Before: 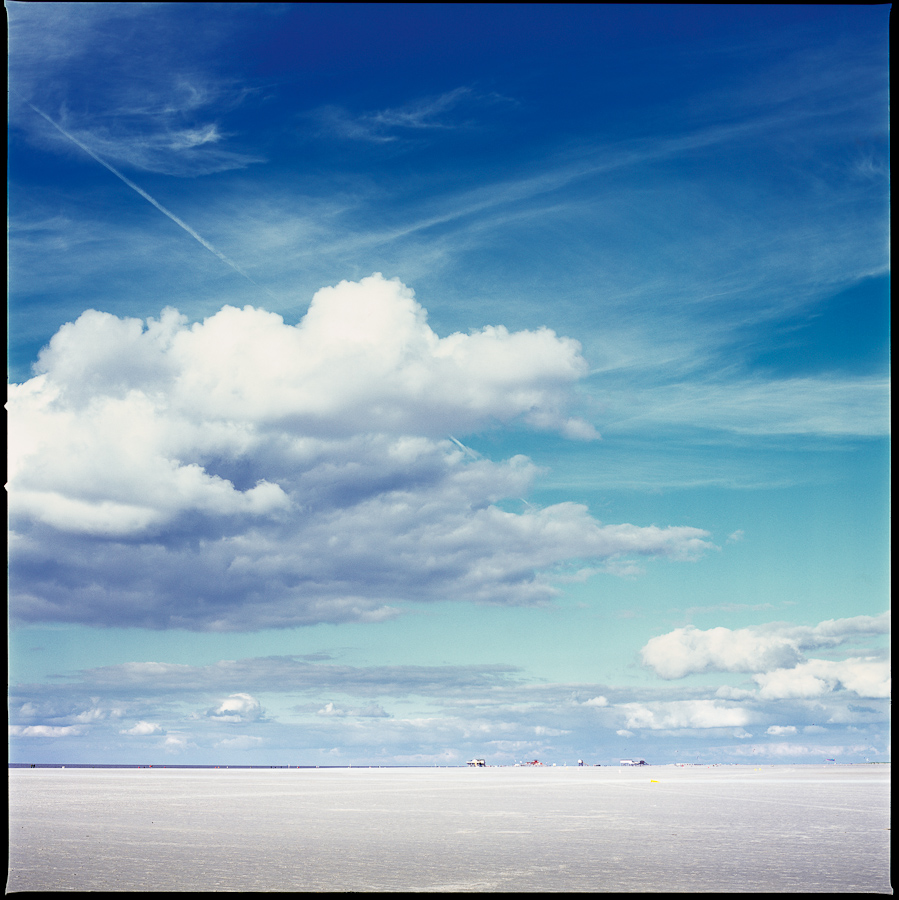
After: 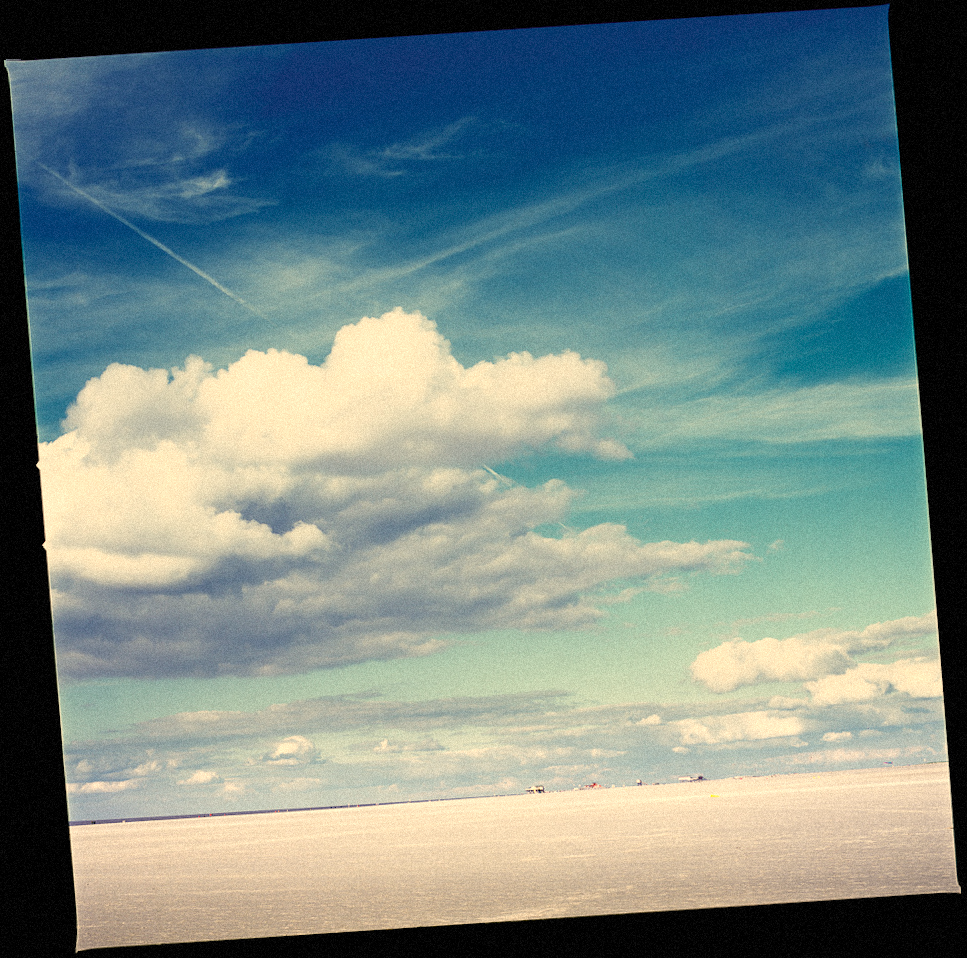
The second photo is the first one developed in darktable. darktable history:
grain: mid-tones bias 0%
rotate and perspective: rotation -4.2°, shear 0.006, automatic cropping off
white balance: red 1.123, blue 0.83
